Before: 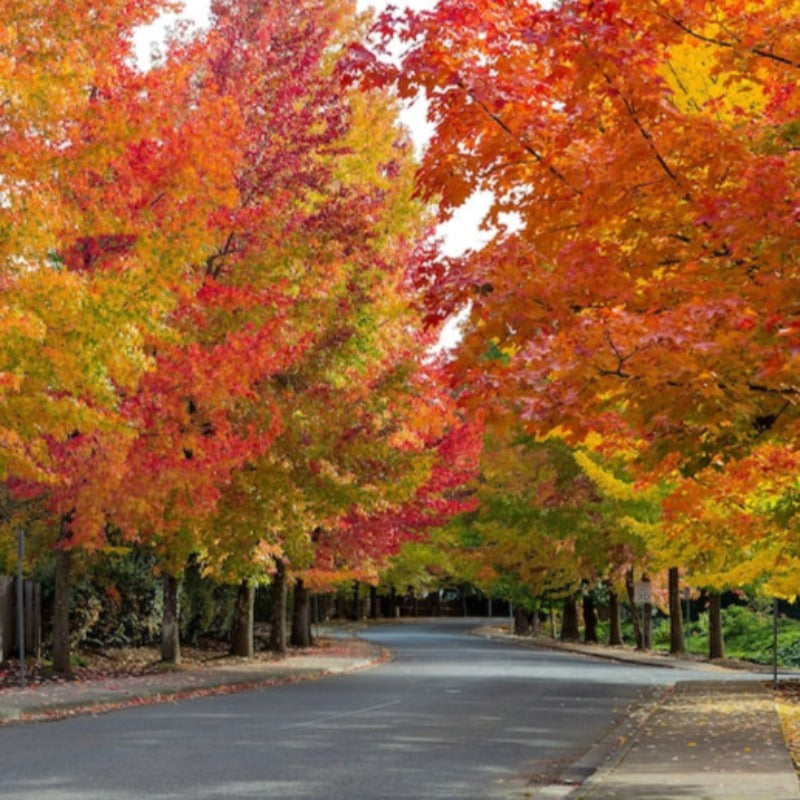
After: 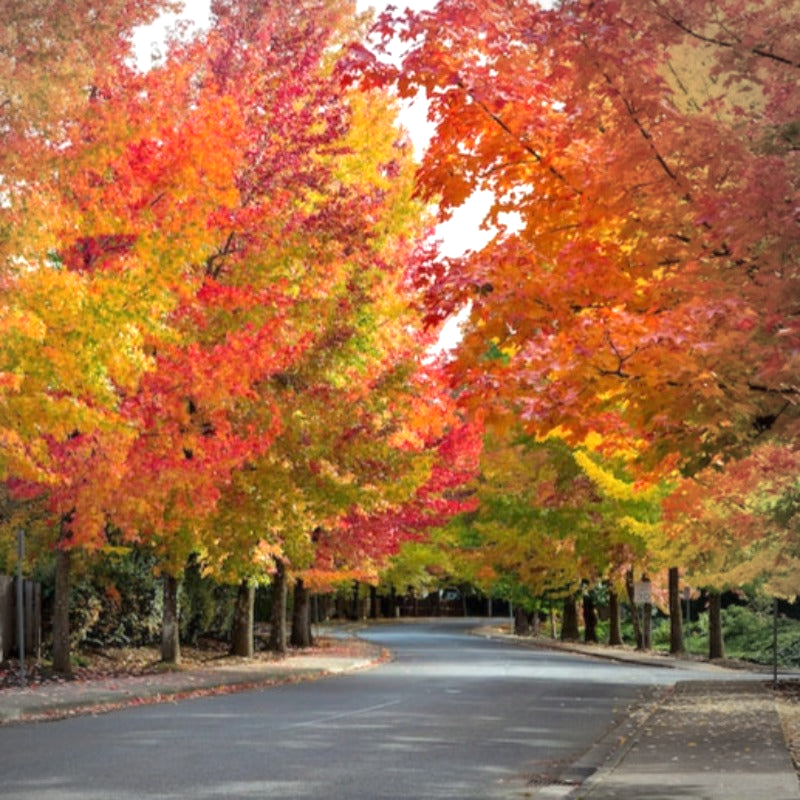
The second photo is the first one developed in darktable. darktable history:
exposure: exposure 0.574 EV, compensate highlight preservation false
vignetting: center (-0.15, 0.013)
